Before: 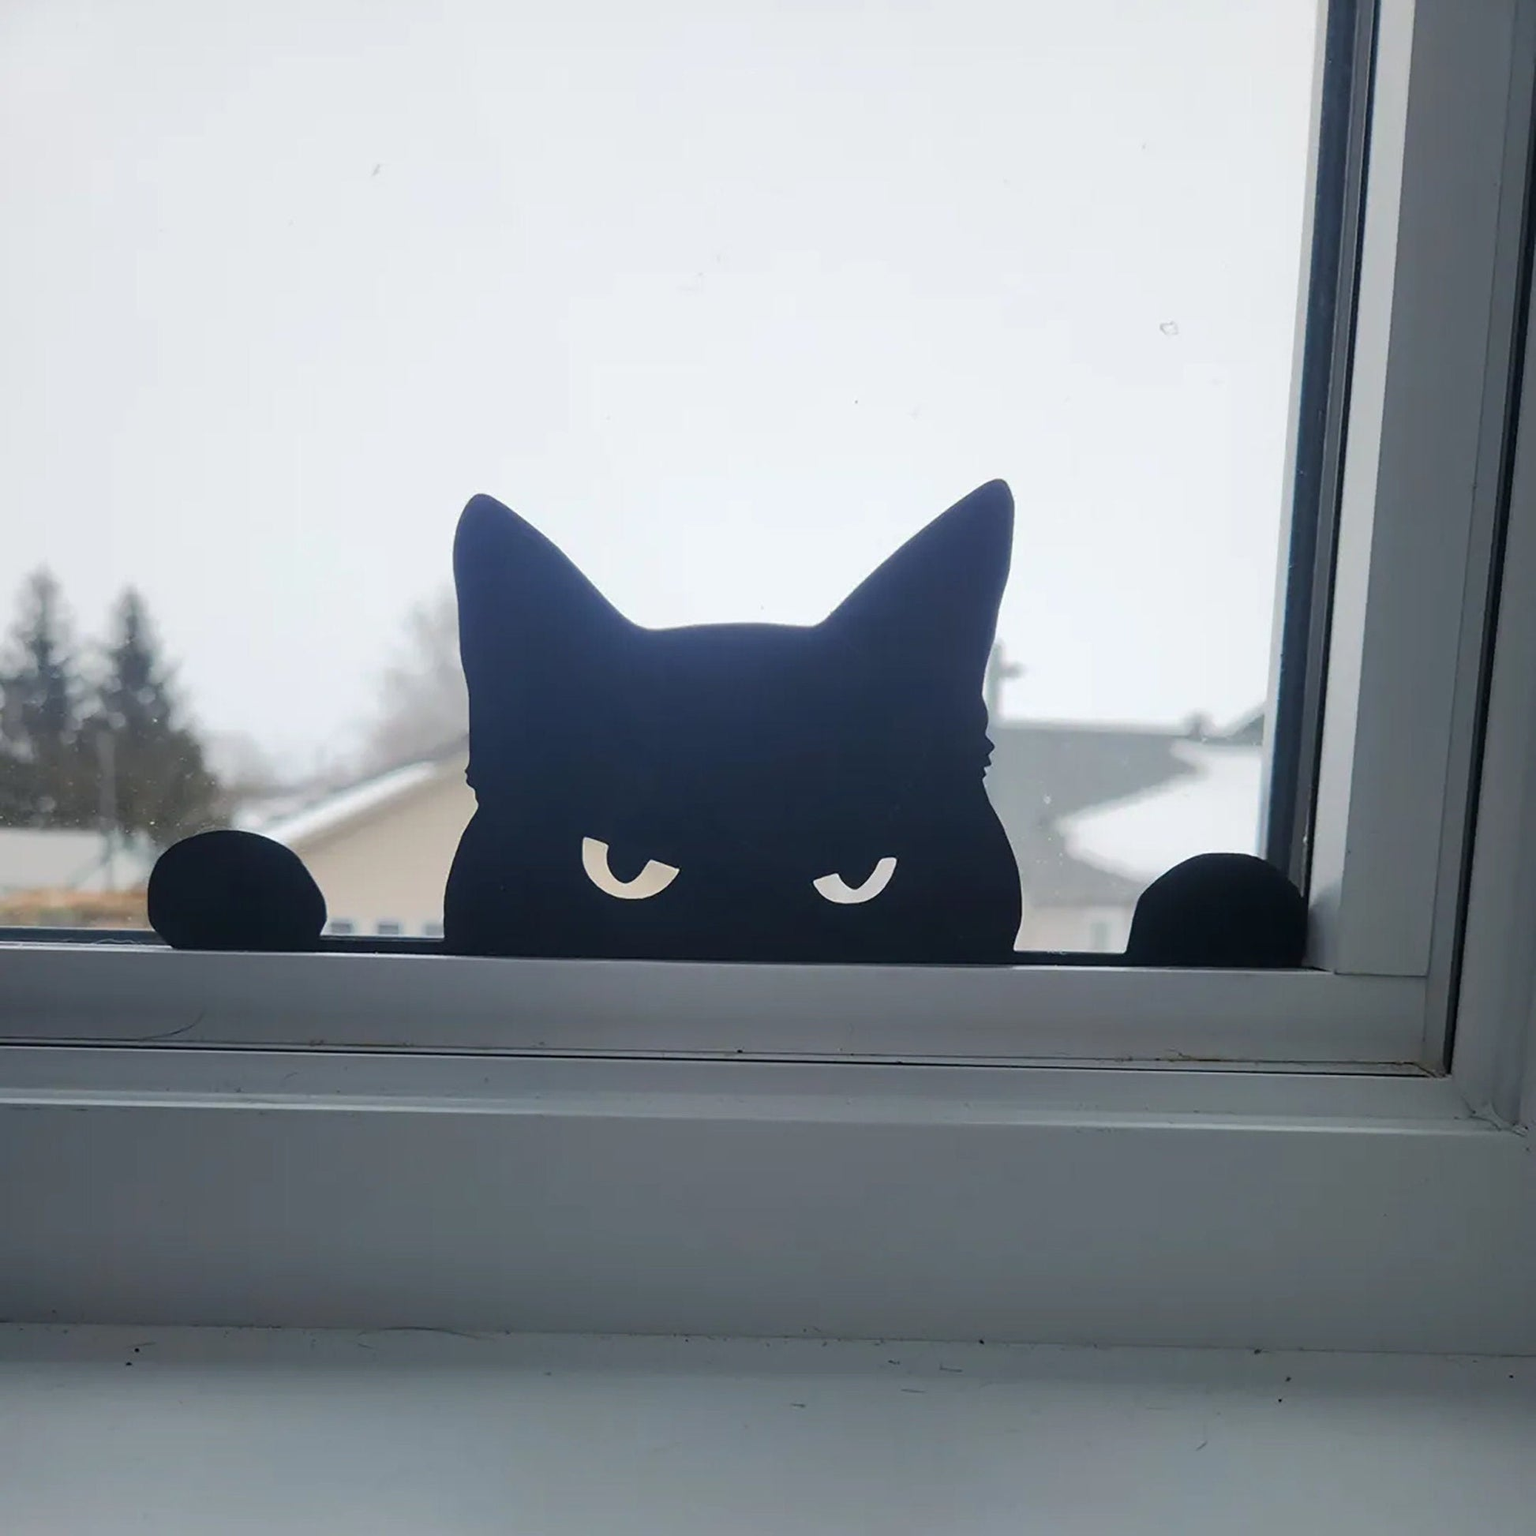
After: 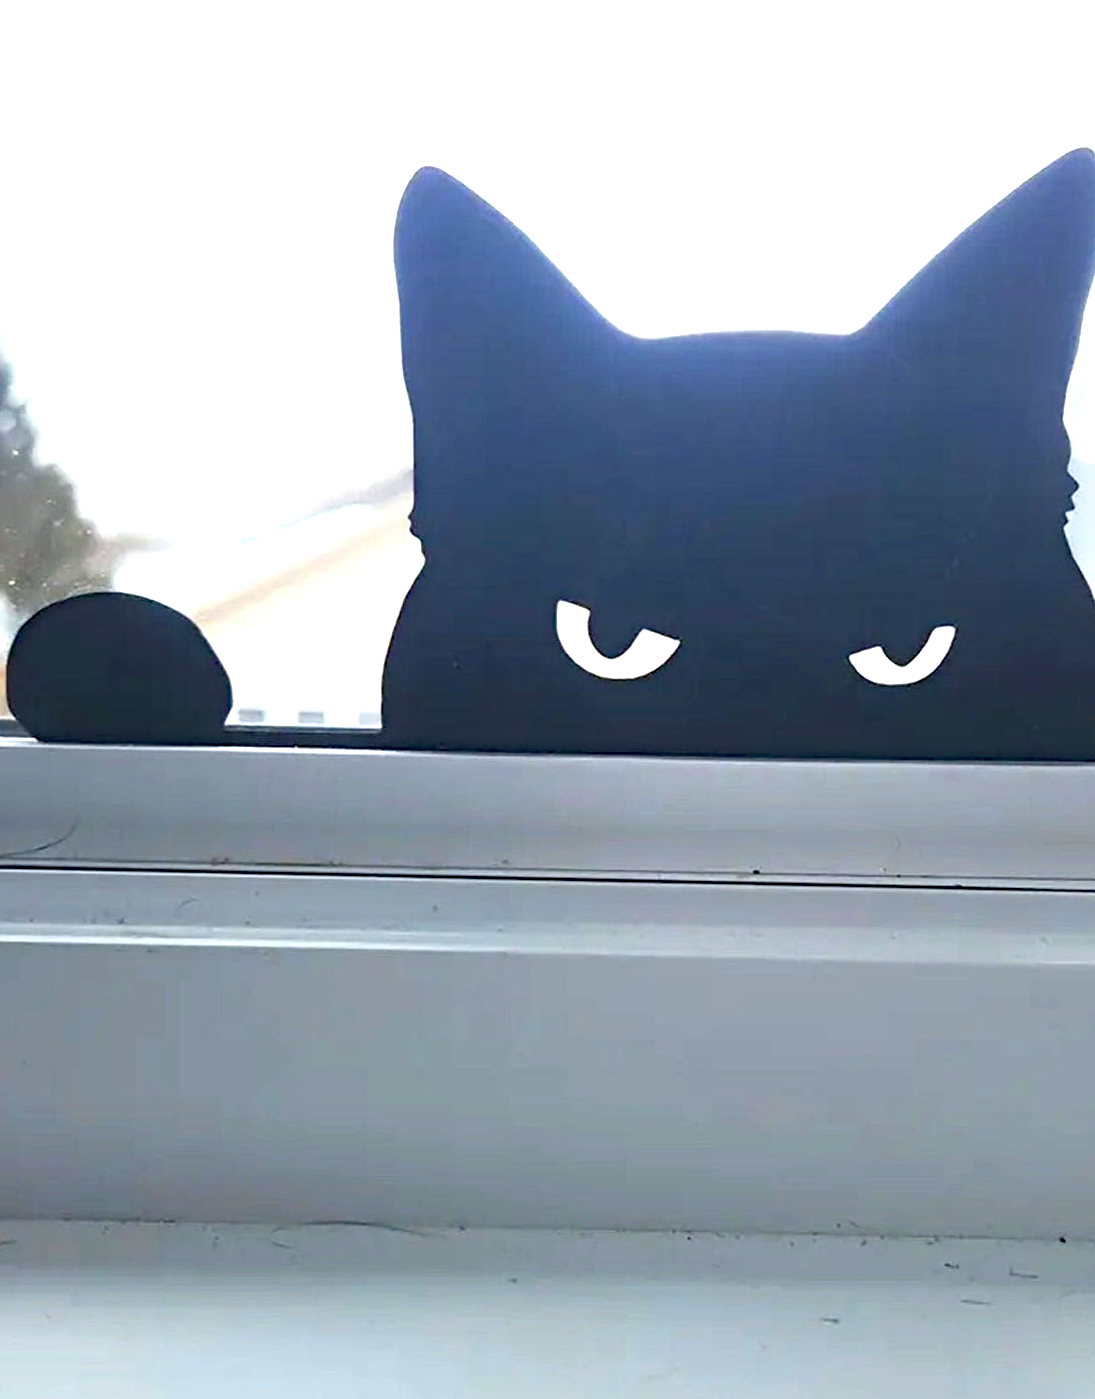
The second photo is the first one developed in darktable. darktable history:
haze removal: compatibility mode true, adaptive false
crop: left 9.319%, top 23.665%, right 34.407%, bottom 4.436%
exposure: black level correction 0, exposure 1.512 EV, compensate highlight preservation false
